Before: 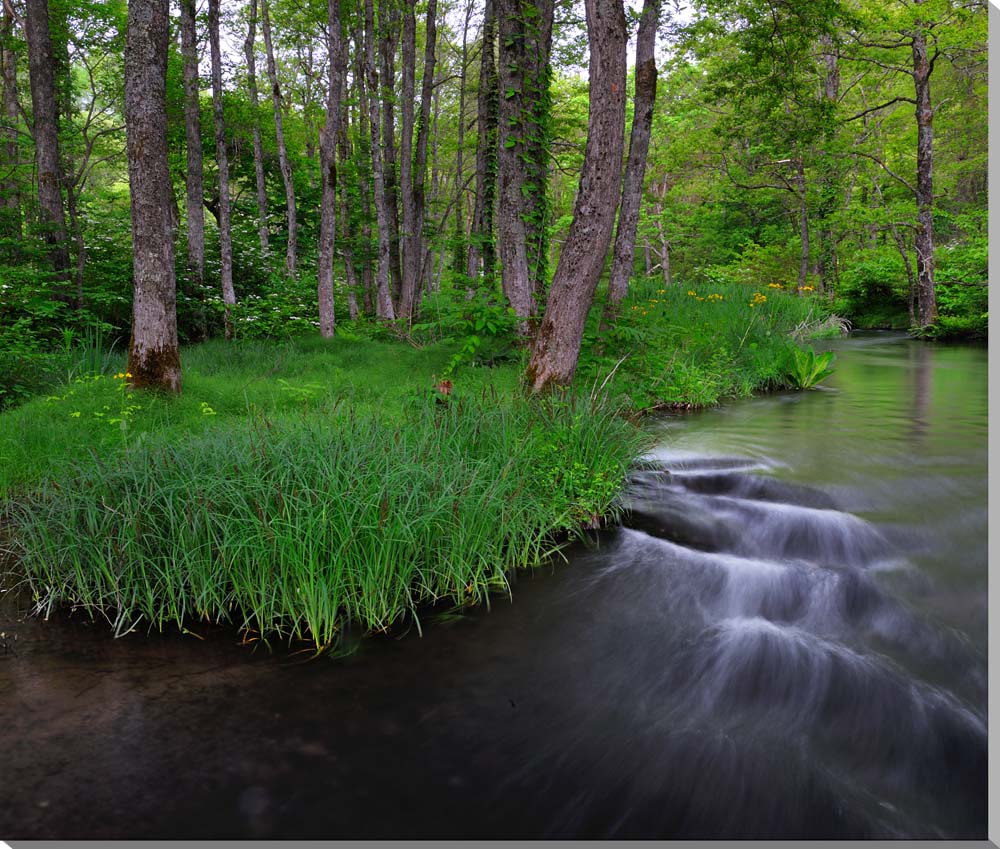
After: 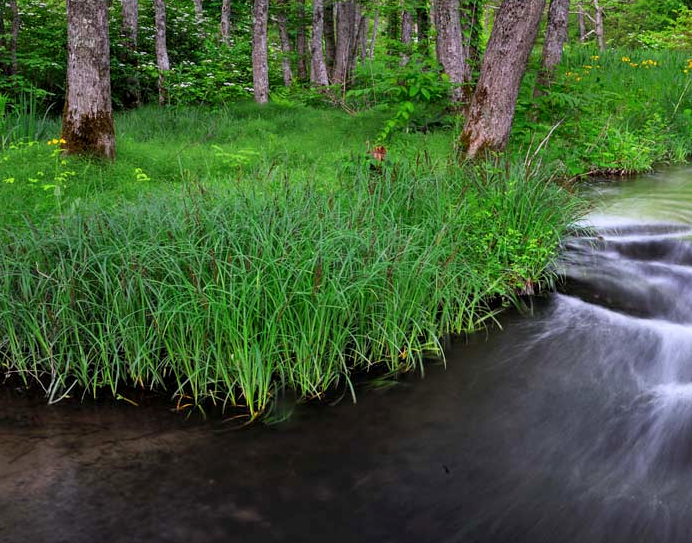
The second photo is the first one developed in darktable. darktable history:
base curve: curves: ch0 [(0, 0) (0.088, 0.125) (0.176, 0.251) (0.354, 0.501) (0.613, 0.749) (1, 0.877)]
crop: left 6.63%, top 27.667%, right 24.071%, bottom 8.351%
shadows and highlights: radius 126.98, shadows 21.12, highlights -22.54, low approximation 0.01
local contrast: on, module defaults
